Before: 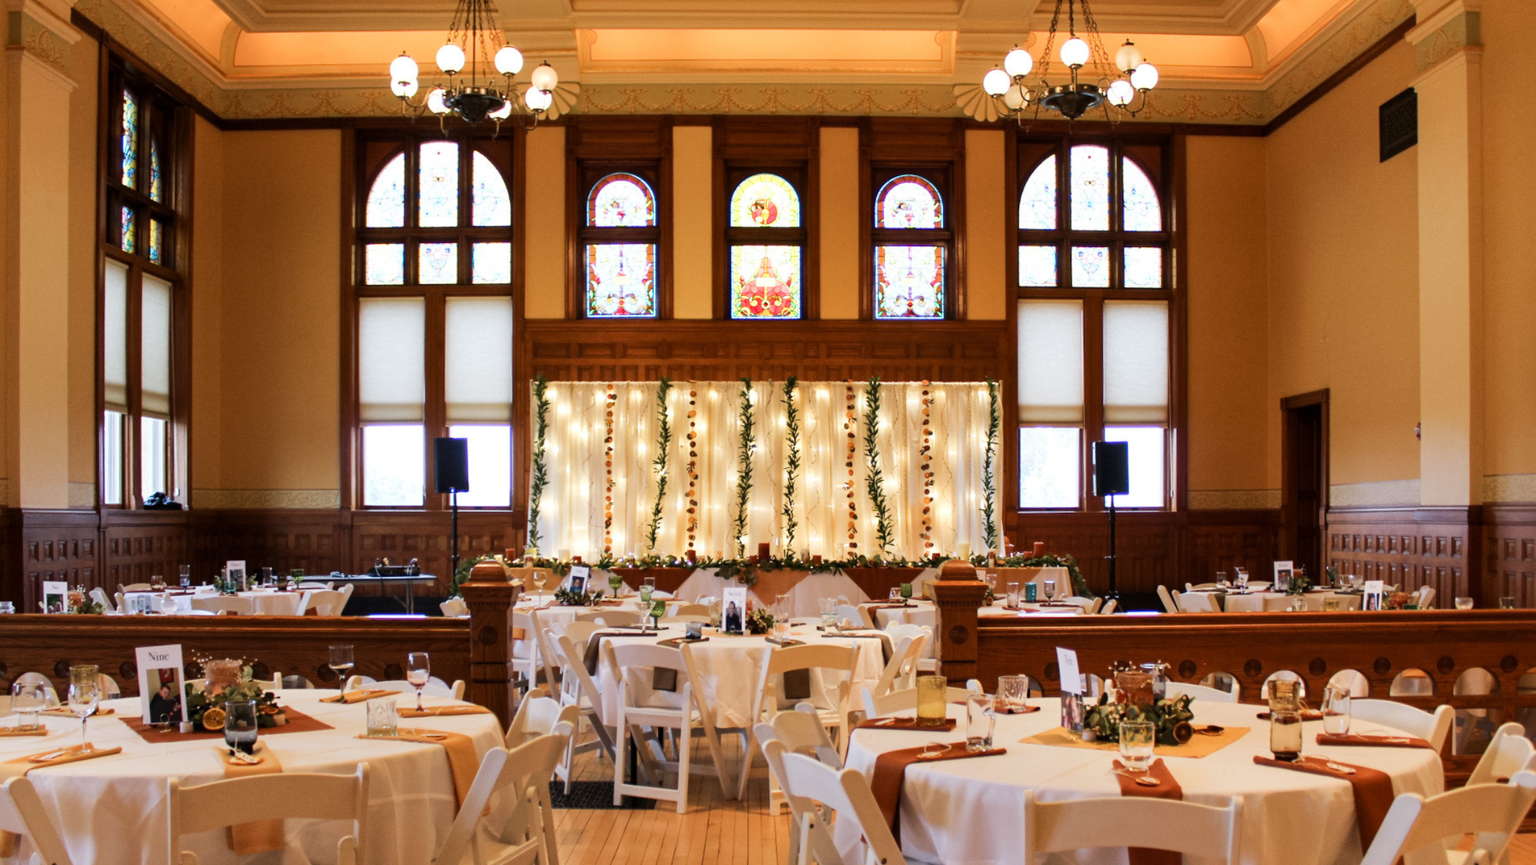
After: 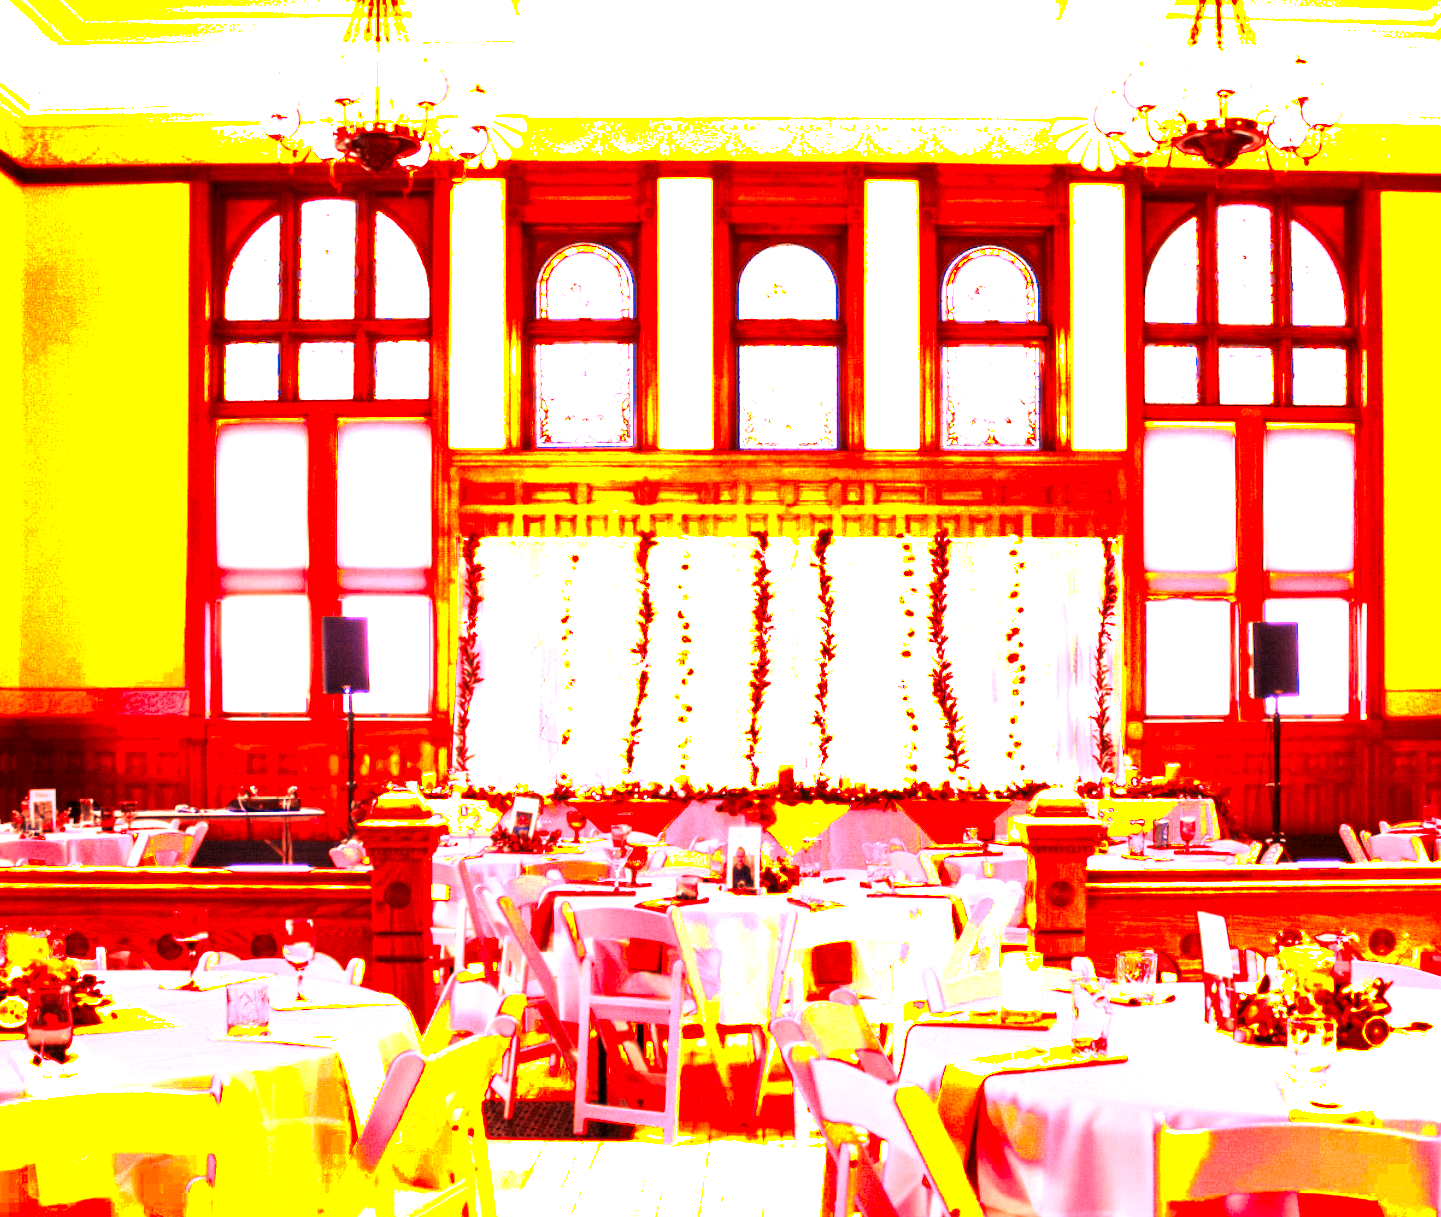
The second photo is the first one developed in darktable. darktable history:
white balance: red 4.26, blue 1.802
crop and rotate: left 13.409%, right 19.924%
local contrast: mode bilateral grid, contrast 20, coarseness 50, detail 132%, midtone range 0.2
color balance: output saturation 120%
color zones: curves: ch0 [(0, 0.5) (0.125, 0.4) (0.25, 0.5) (0.375, 0.4) (0.5, 0.4) (0.625, 0.35) (0.75, 0.35) (0.875, 0.5)]; ch1 [(0, 0.35) (0.125, 0.45) (0.25, 0.35) (0.375, 0.35) (0.5, 0.35) (0.625, 0.35) (0.75, 0.45) (0.875, 0.35)]; ch2 [(0, 0.6) (0.125, 0.5) (0.25, 0.5) (0.375, 0.6) (0.5, 0.6) (0.625, 0.5) (0.75, 0.5) (0.875, 0.5)]
